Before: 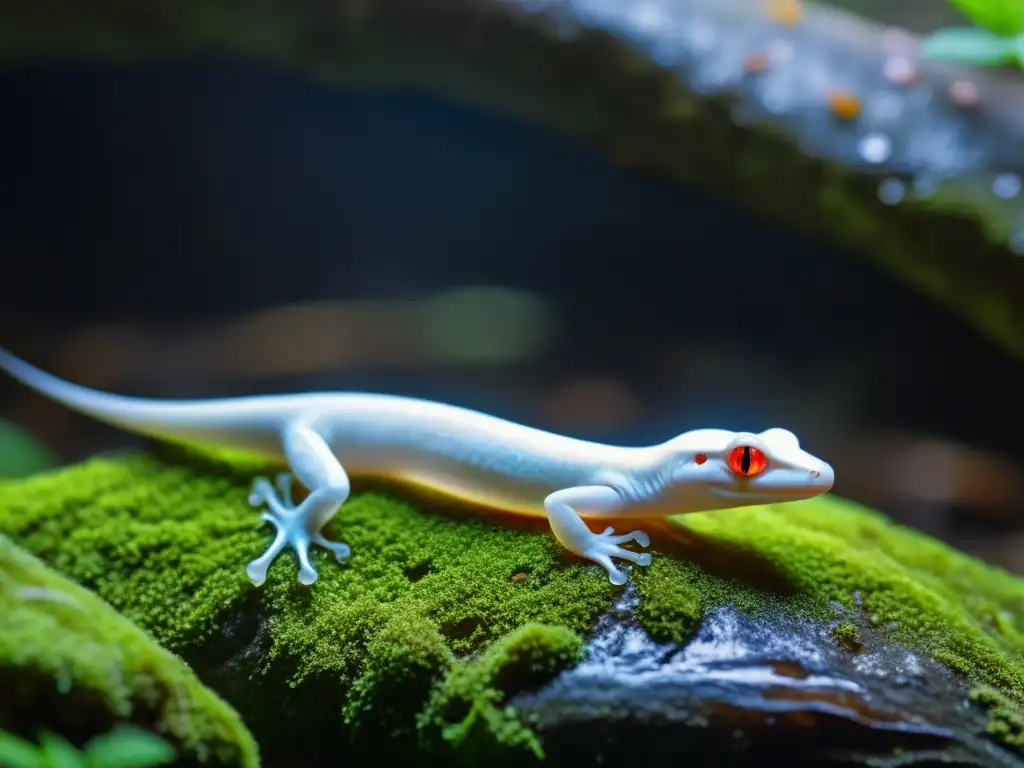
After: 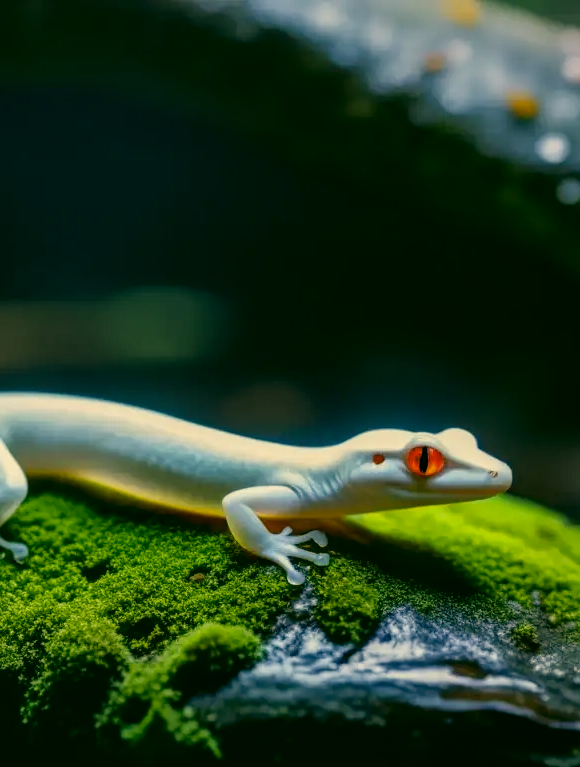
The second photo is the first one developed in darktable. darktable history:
exposure: exposure -0.952 EV, compensate highlight preservation false
crop: left 31.483%, top 0.011%, right 11.809%
tone equalizer: -8 EV -0.789 EV, -7 EV -0.731 EV, -6 EV -0.6 EV, -5 EV -0.415 EV, -3 EV 0.383 EV, -2 EV 0.6 EV, -1 EV 0.692 EV, +0 EV 0.745 EV
color correction: highlights a* 4.66, highlights b* 24.46, shadows a* -15.85, shadows b* 3.94
local contrast: on, module defaults
